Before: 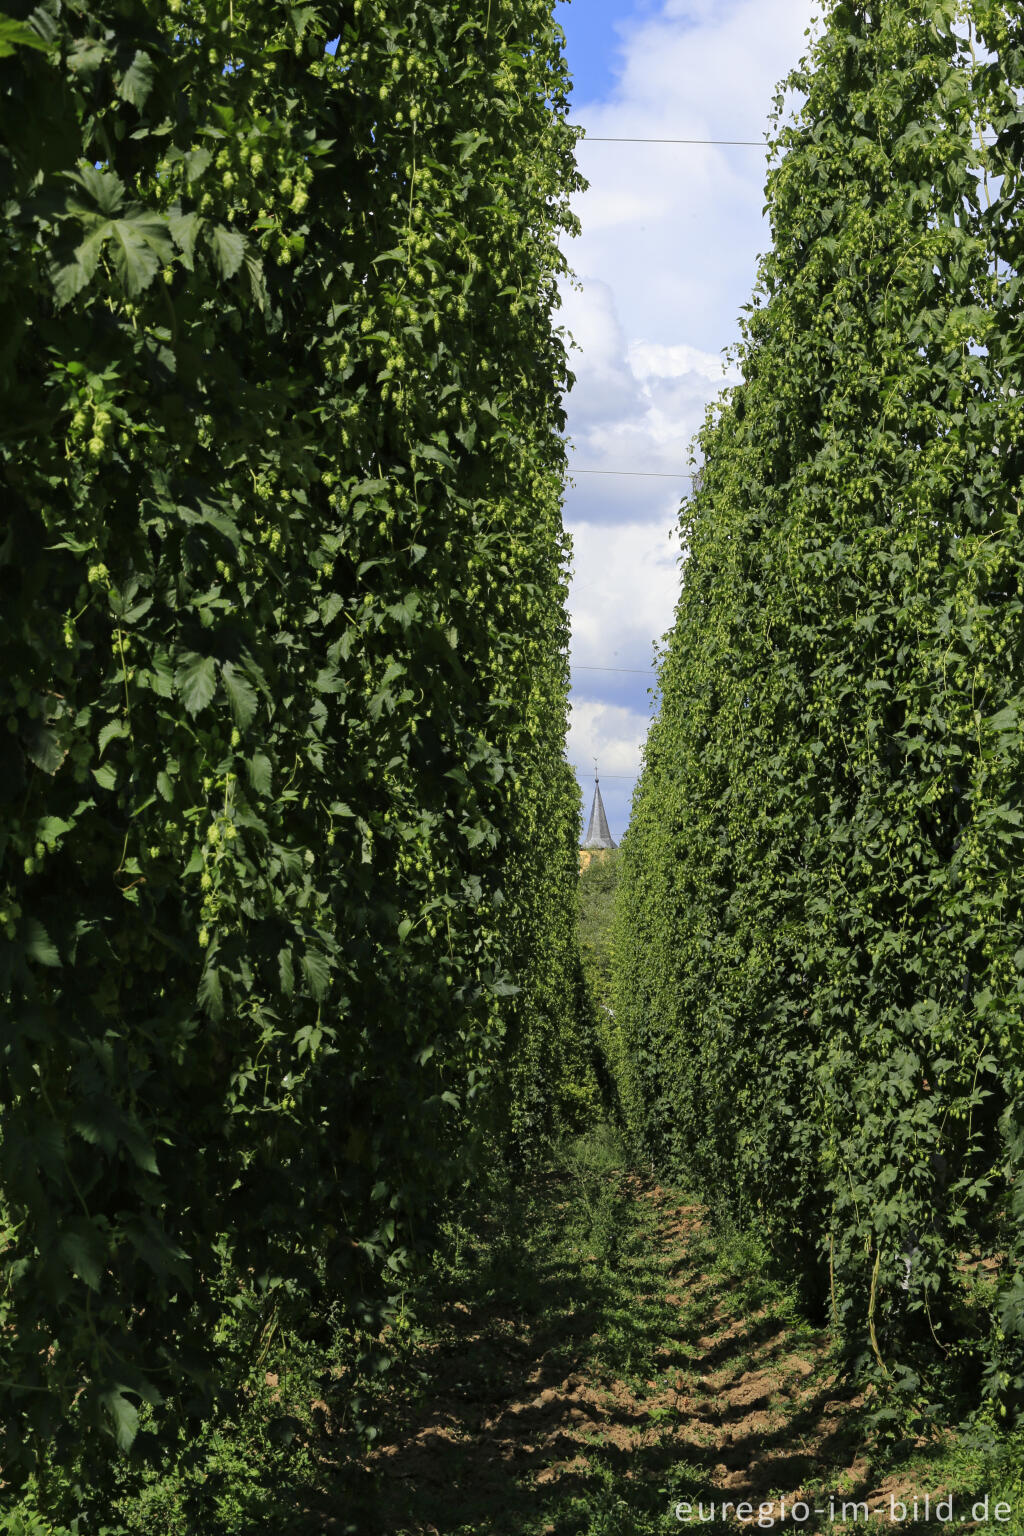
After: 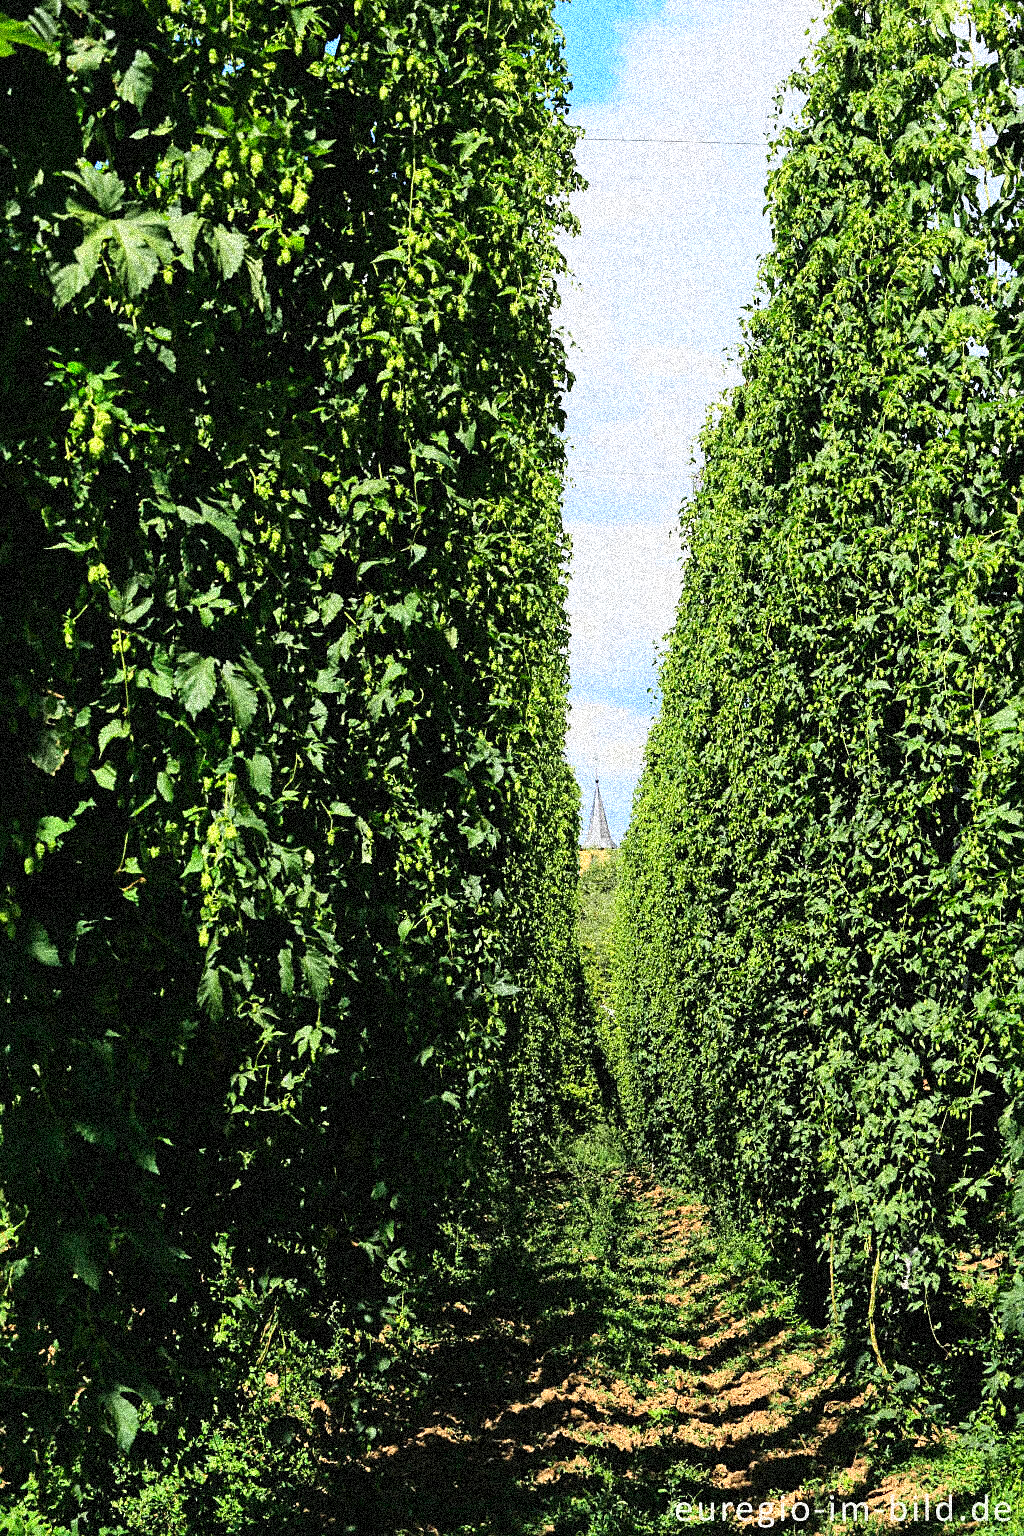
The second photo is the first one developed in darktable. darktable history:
base curve: curves: ch0 [(0, 0) (0.018, 0.026) (0.143, 0.37) (0.33, 0.731) (0.458, 0.853) (0.735, 0.965) (0.905, 0.986) (1, 1)]
color balance rgb: perceptual saturation grading › global saturation 3.7%, global vibrance 5.56%, contrast 3.24%
sharpen: on, module defaults
grain: coarseness 3.75 ISO, strength 100%, mid-tones bias 0%
